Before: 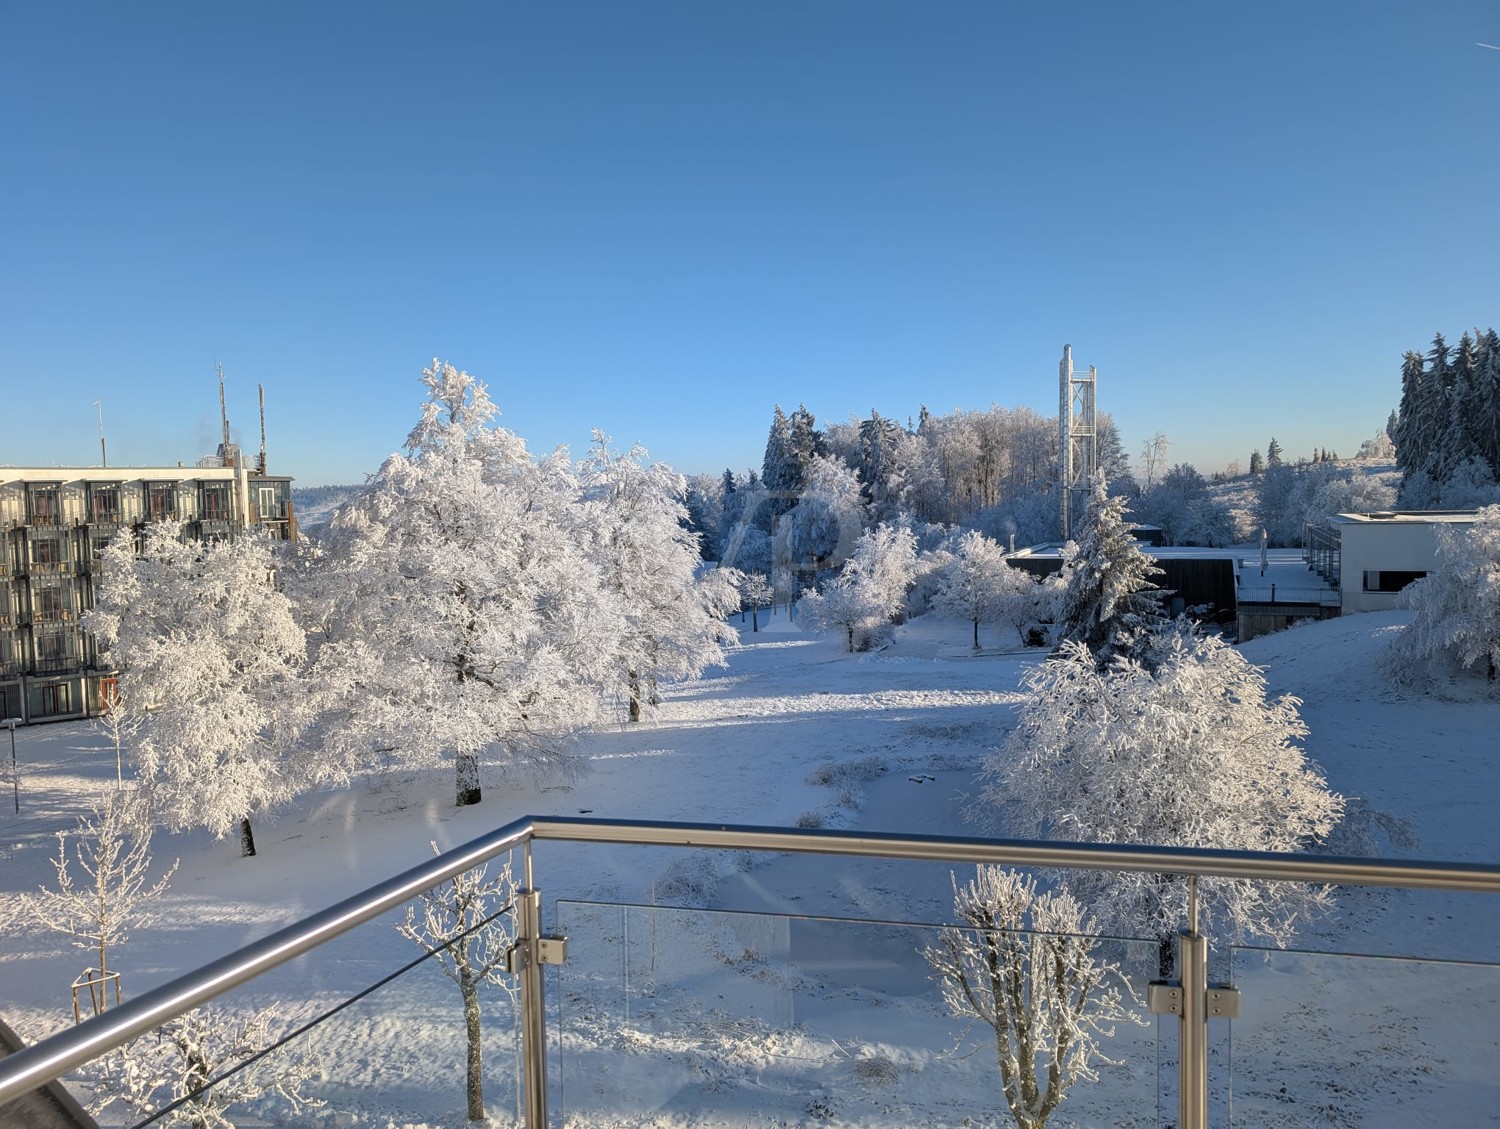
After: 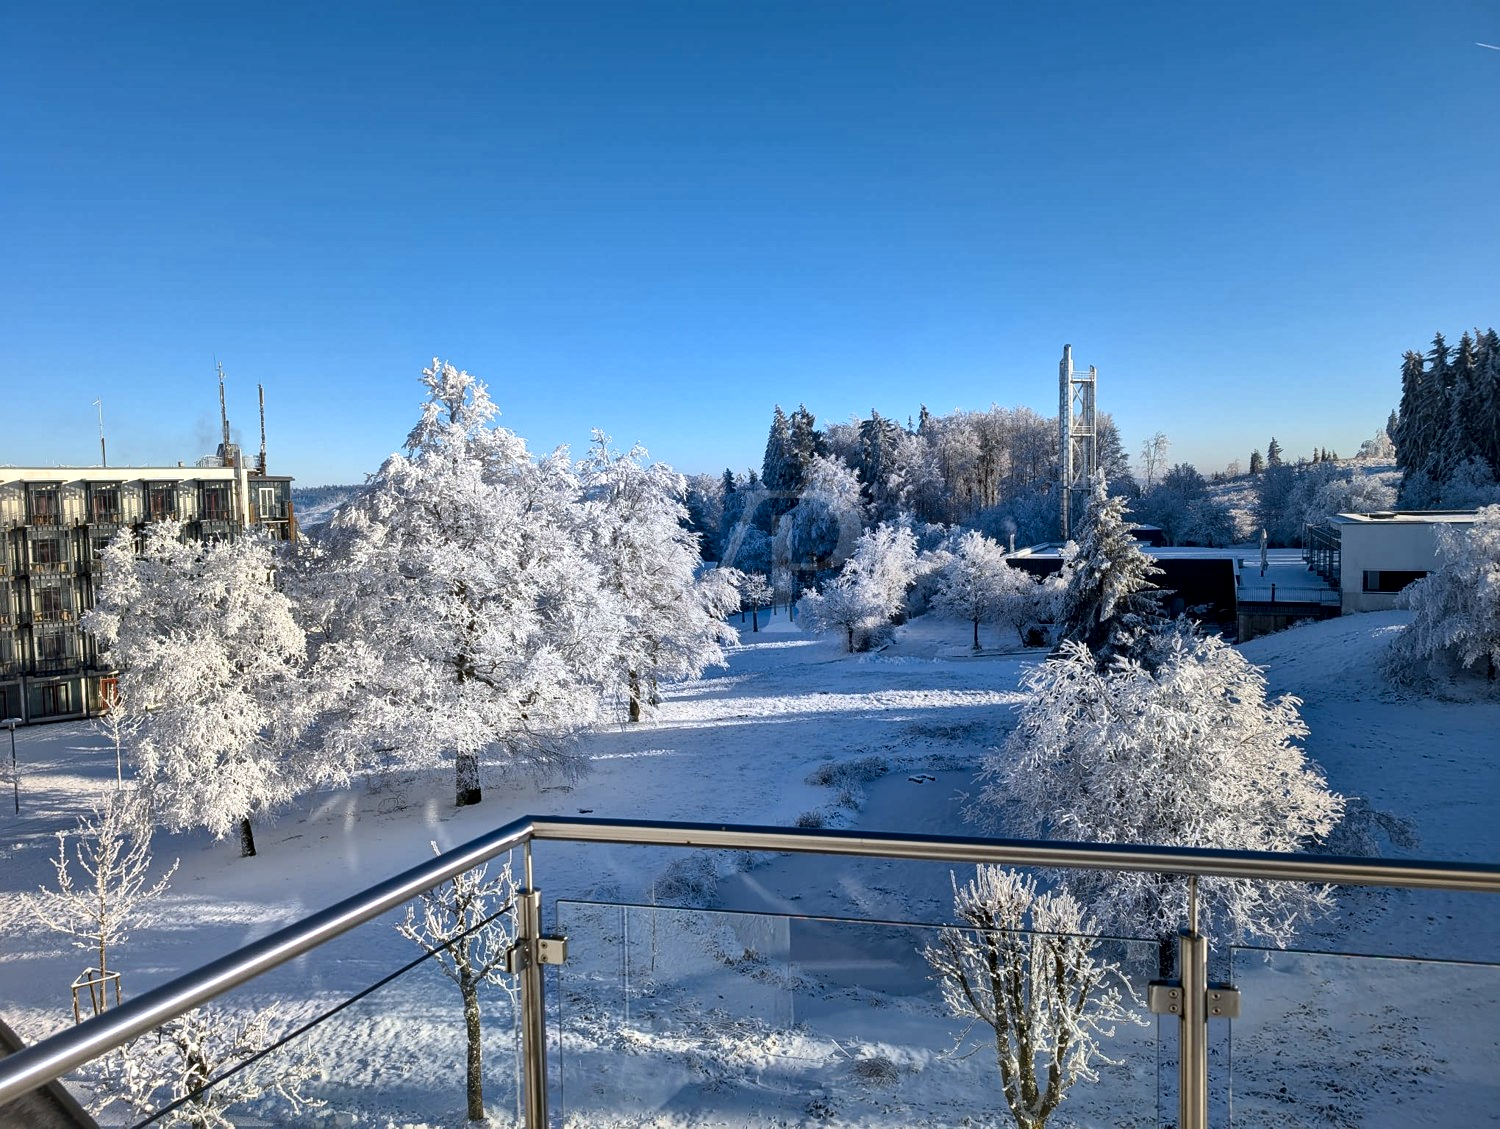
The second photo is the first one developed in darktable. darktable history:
contrast brightness saturation: contrast 0.13, brightness -0.05, saturation 0.16
local contrast: mode bilateral grid, contrast 20, coarseness 50, detail 171%, midtone range 0.2
white balance: red 0.967, blue 1.049
